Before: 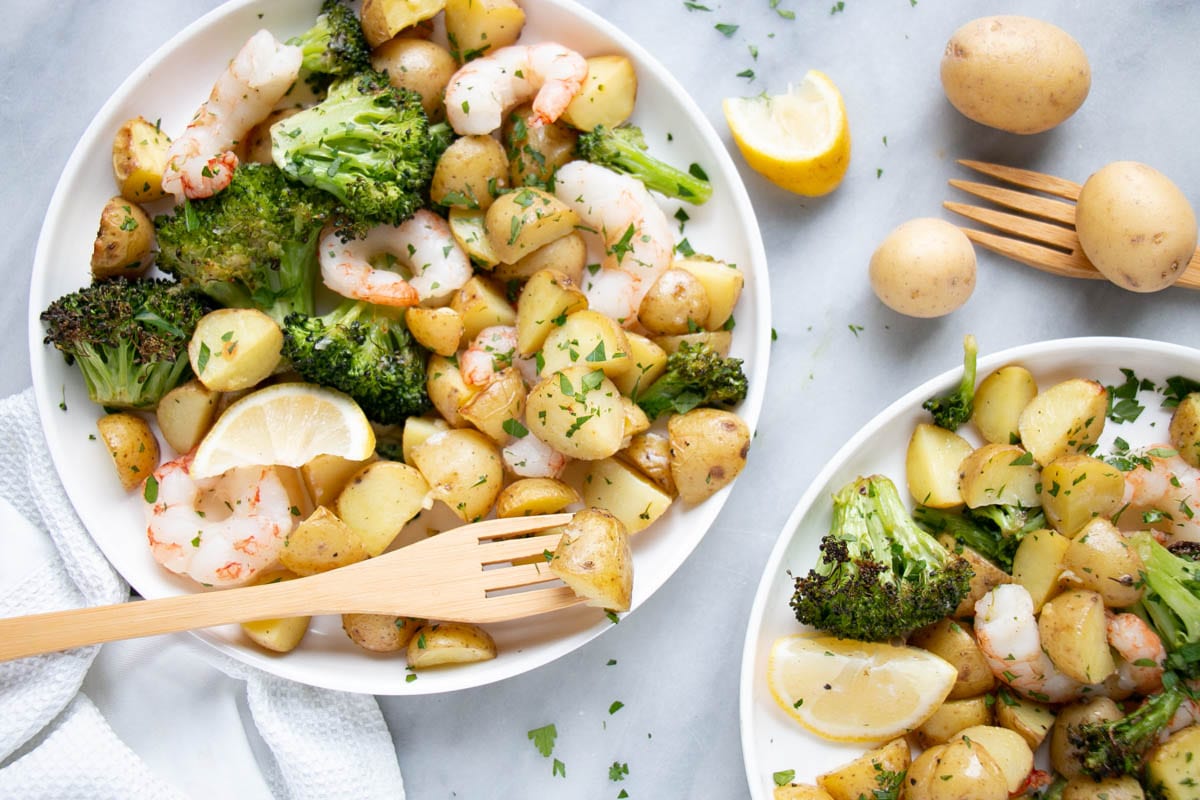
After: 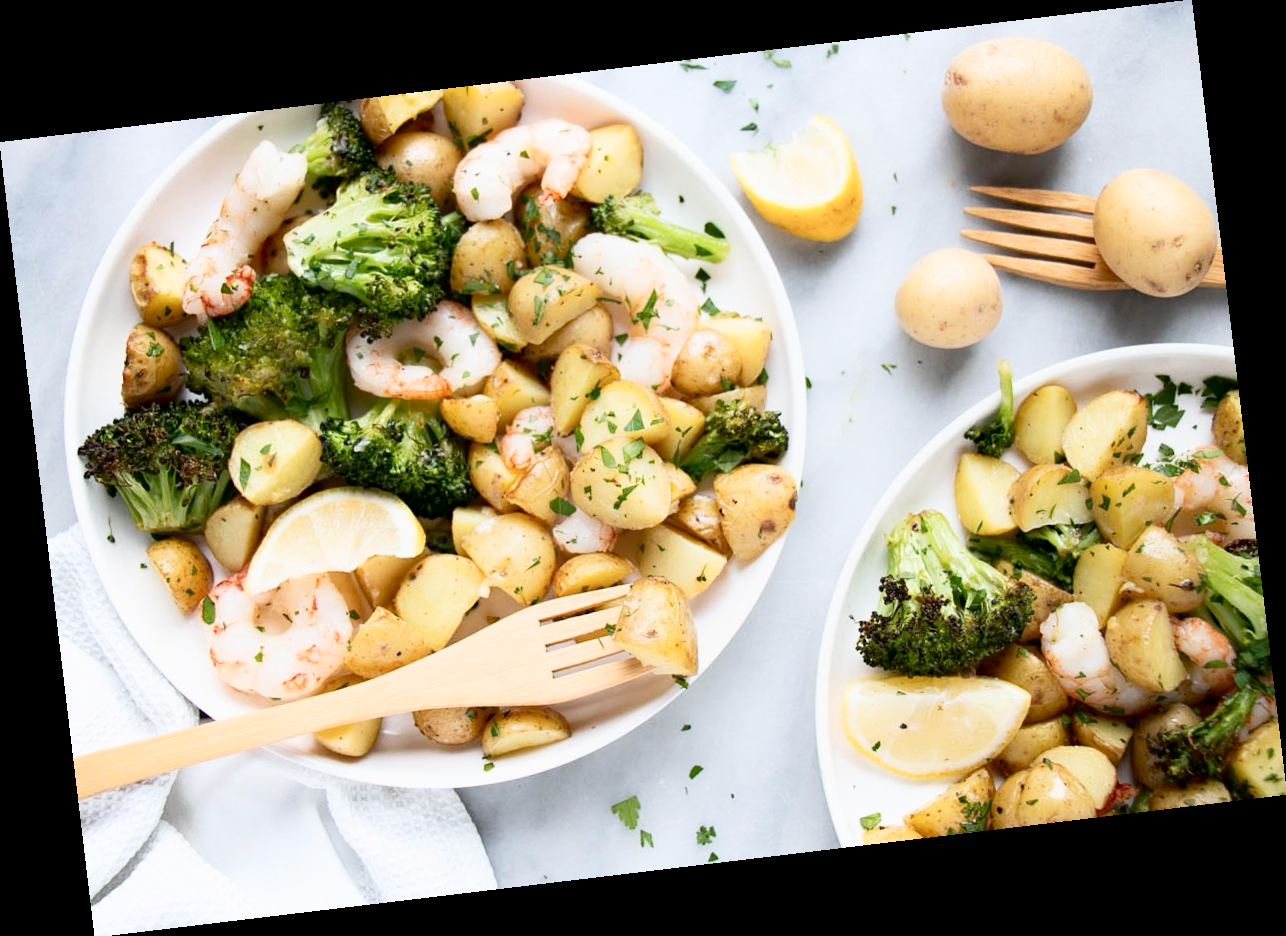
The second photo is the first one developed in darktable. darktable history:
rotate and perspective: rotation -6.83°, automatic cropping off
shadows and highlights: shadows -62.32, white point adjustment -5.22, highlights 61.59
